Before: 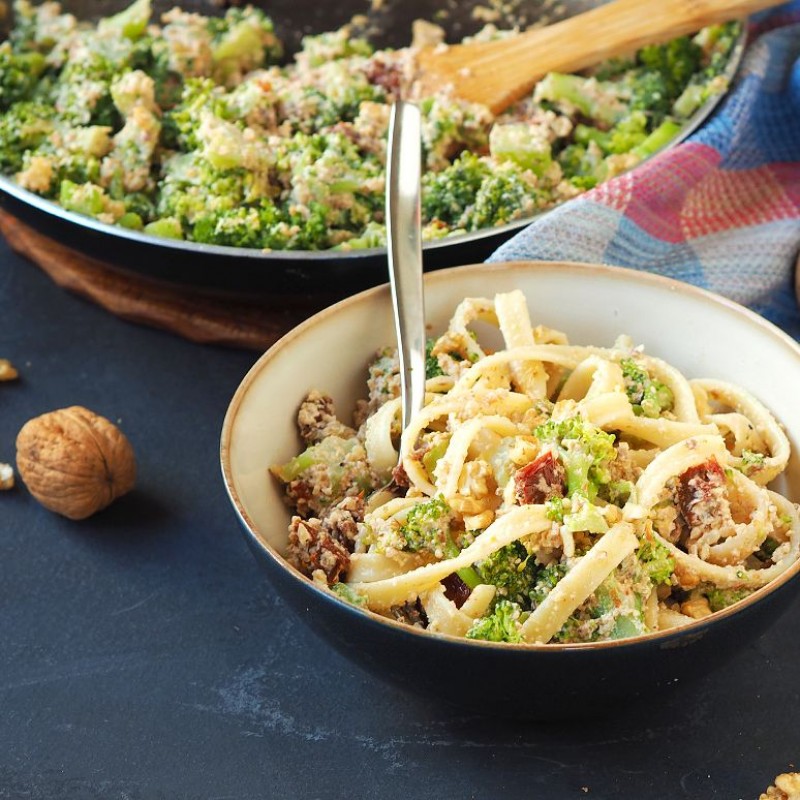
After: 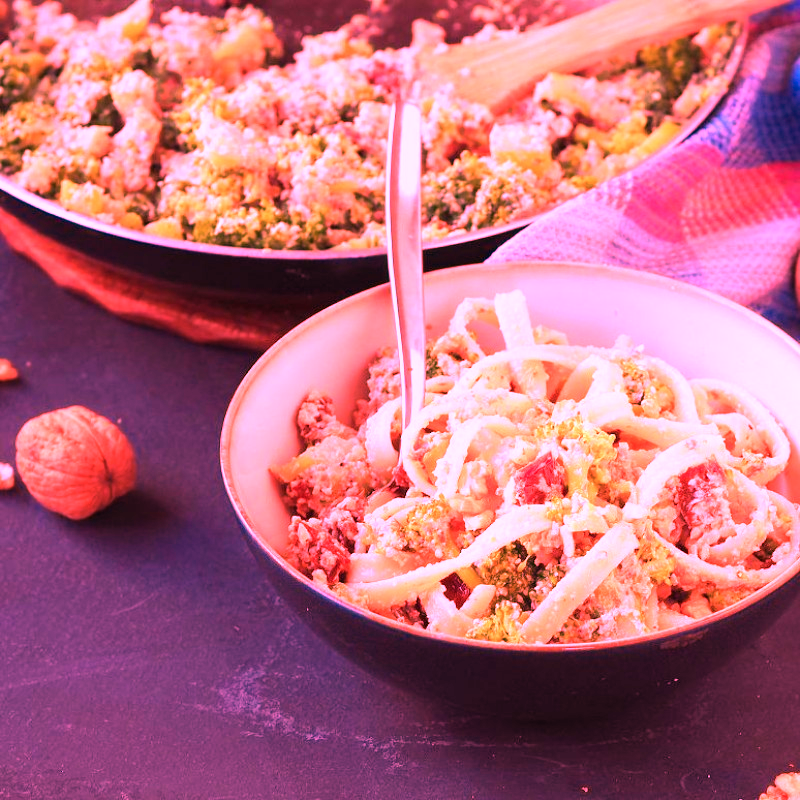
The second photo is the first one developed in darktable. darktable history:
white balance: red 2.393, blue 1.224
color calibration: output R [0.999, 0.026, -0.11, 0], output G [-0.019, 1.037, -0.099, 0], output B [0.022, -0.023, 0.902, 0], illuminant custom, x 0.367, y 0.392, temperature 4437.75 K, clip negative RGB from gamut false
